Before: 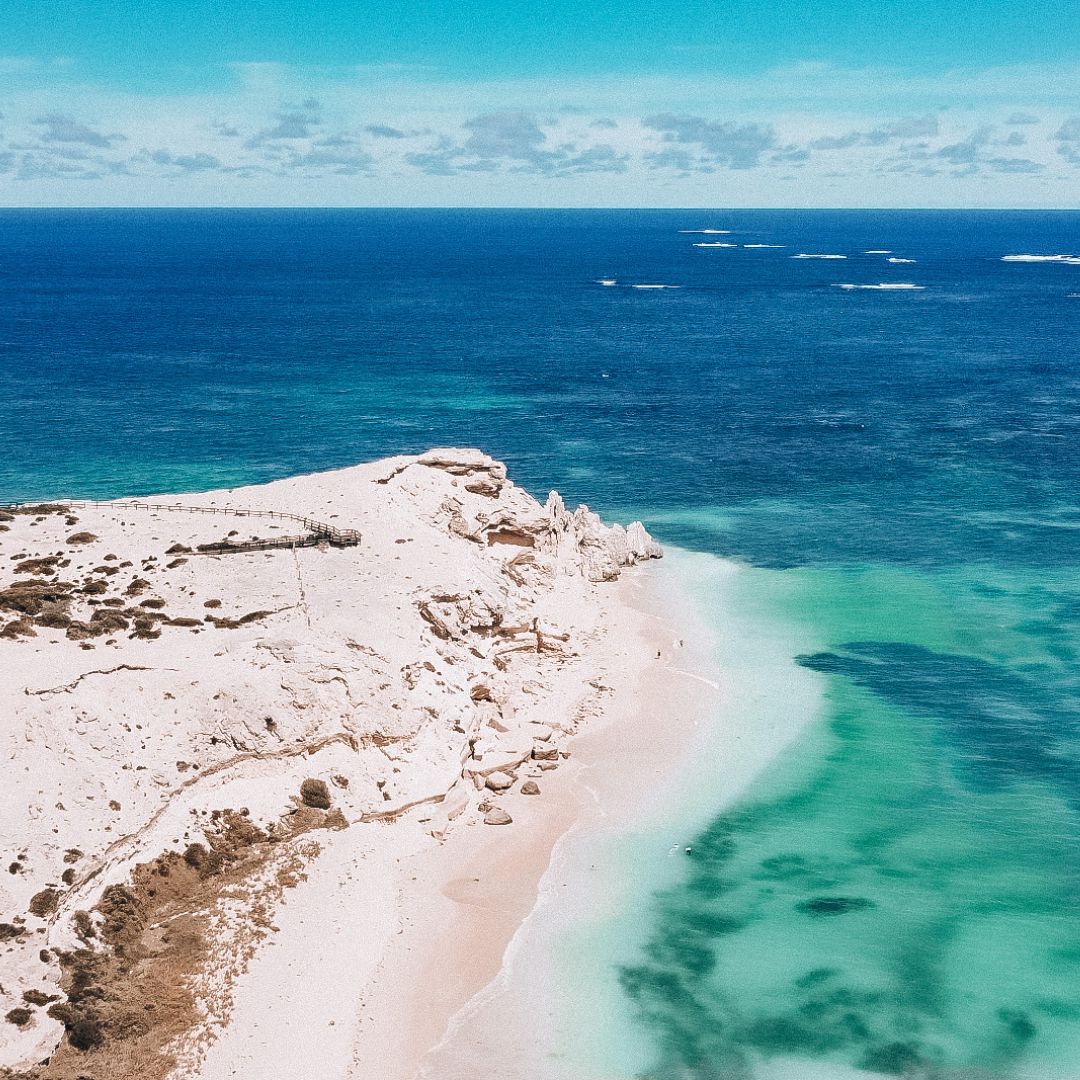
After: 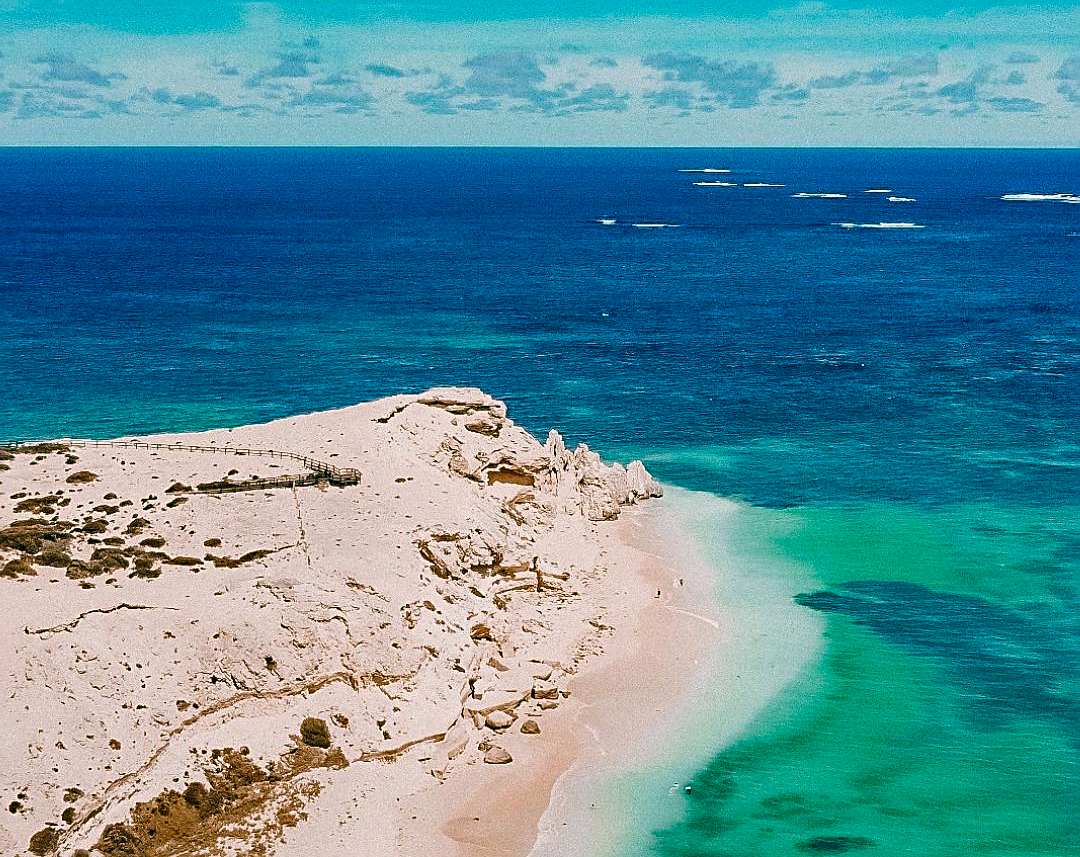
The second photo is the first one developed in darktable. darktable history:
shadows and highlights: radius 262.86, soften with gaussian
exposure: black level correction 0.001, exposure -0.205 EV, compensate highlight preservation false
haze removal: strength 0.298, distance 0.245, adaptive false
crop and rotate: top 5.649%, bottom 14.99%
sharpen: on, module defaults
color balance rgb: perceptual saturation grading › global saturation 35.713%, perceptual saturation grading › shadows 34.908%
color correction: highlights a* 4.33, highlights b* 4.97, shadows a* -7.97, shadows b* 4.61
